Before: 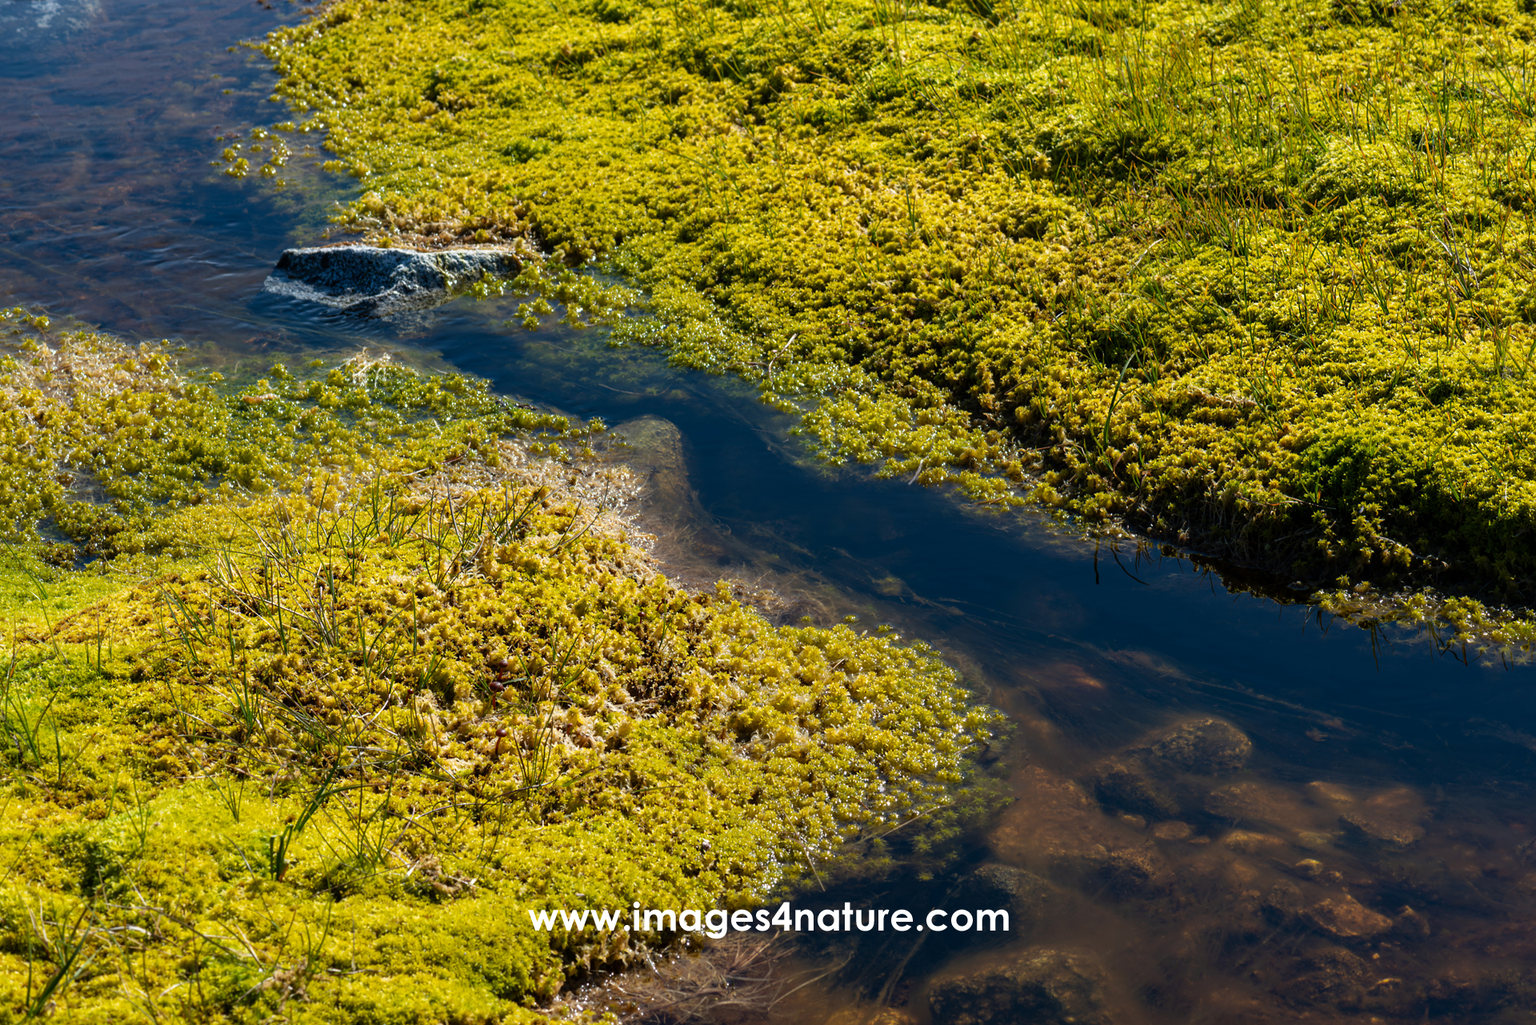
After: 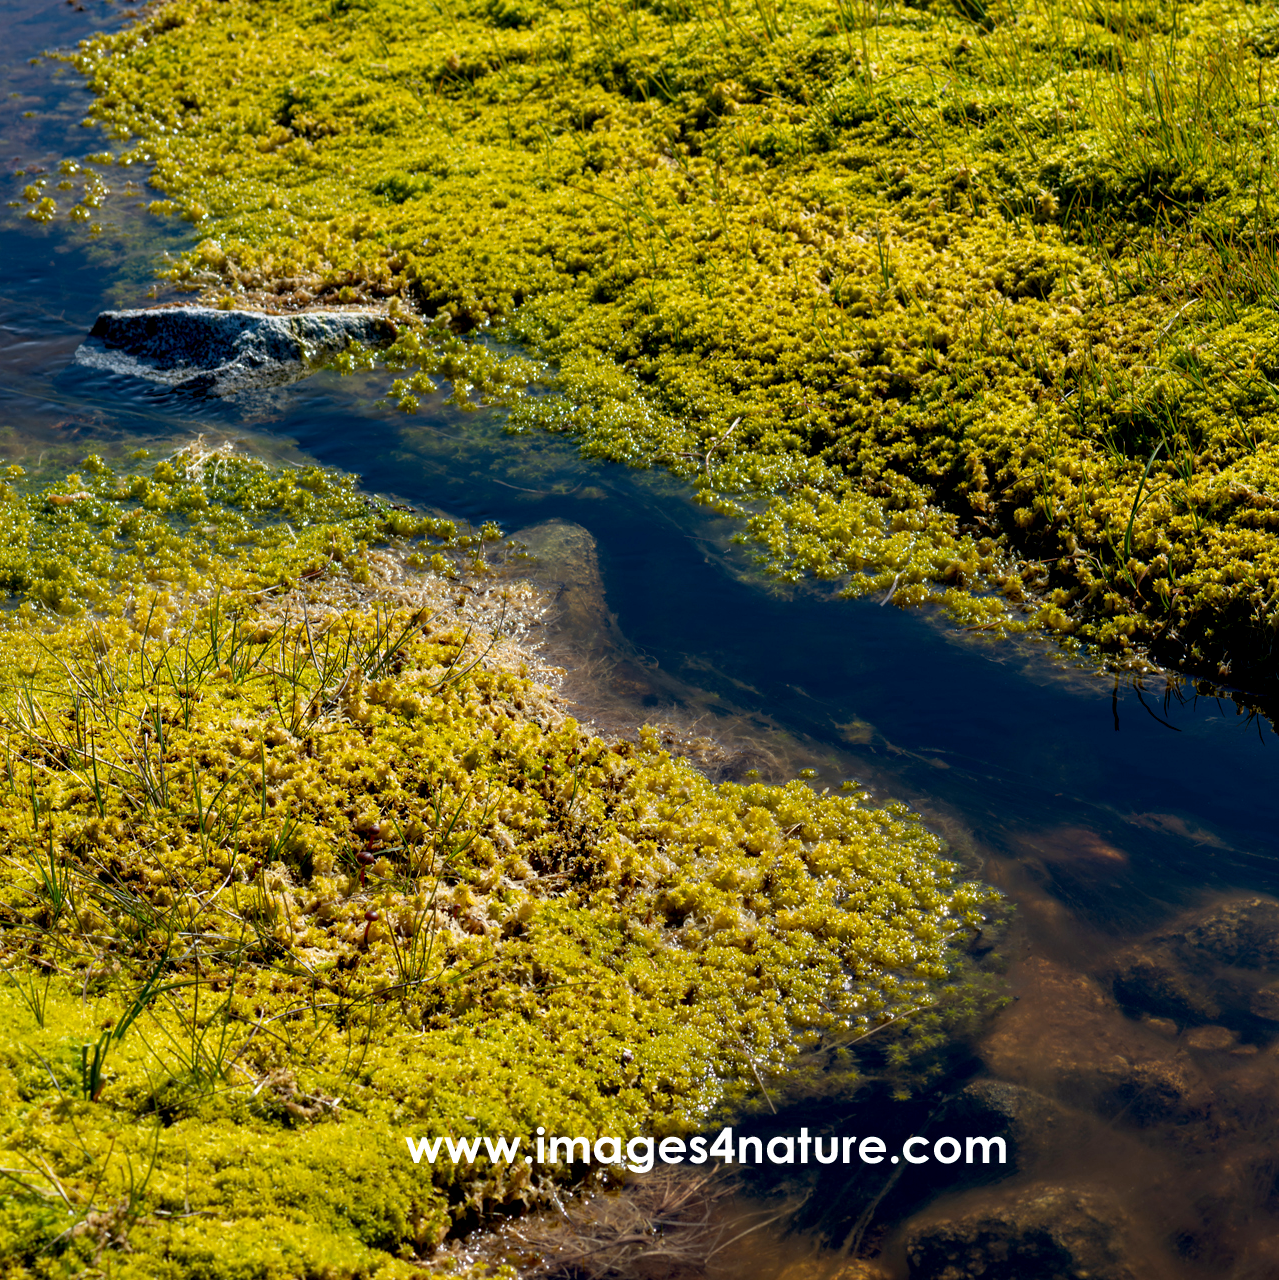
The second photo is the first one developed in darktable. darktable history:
crop and rotate: left 13.328%, right 20.012%
exposure: black level correction 0.009, compensate highlight preservation false
